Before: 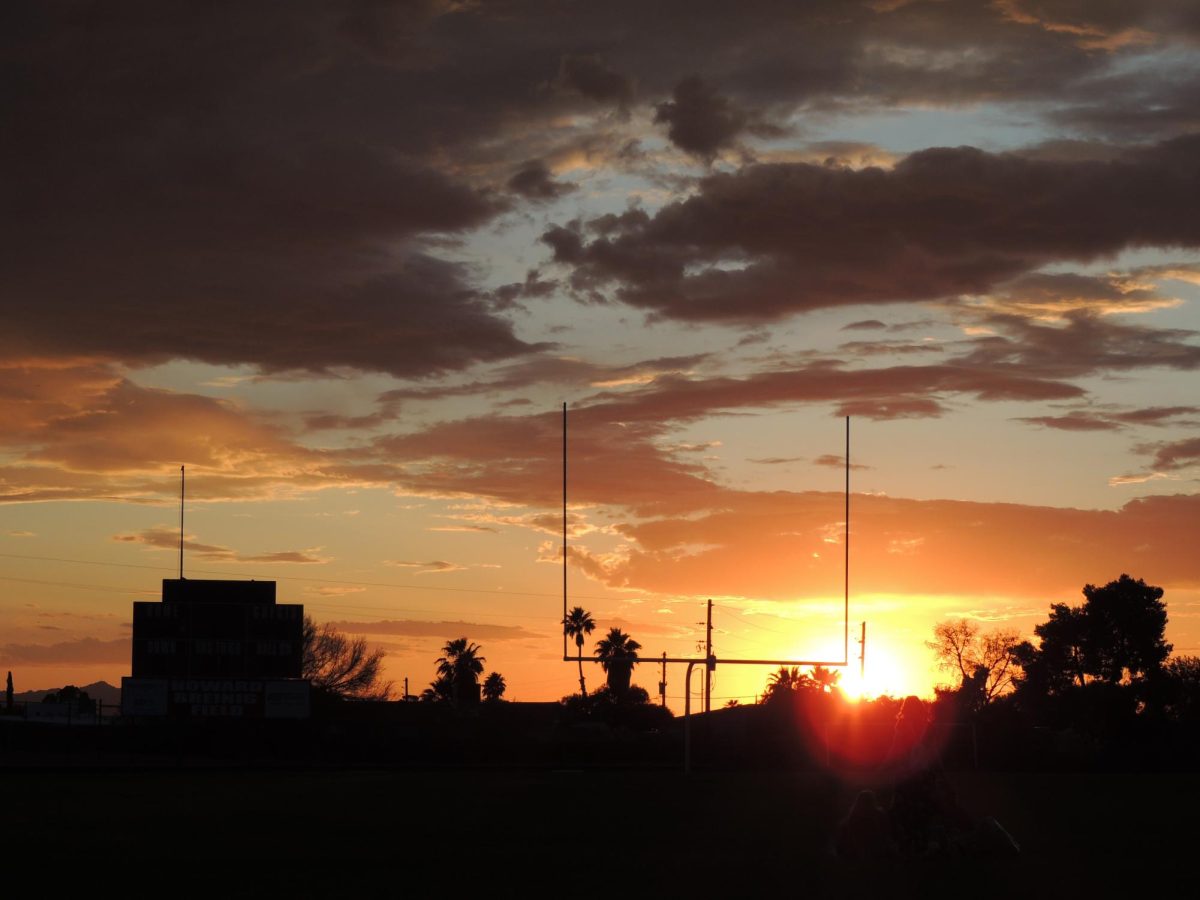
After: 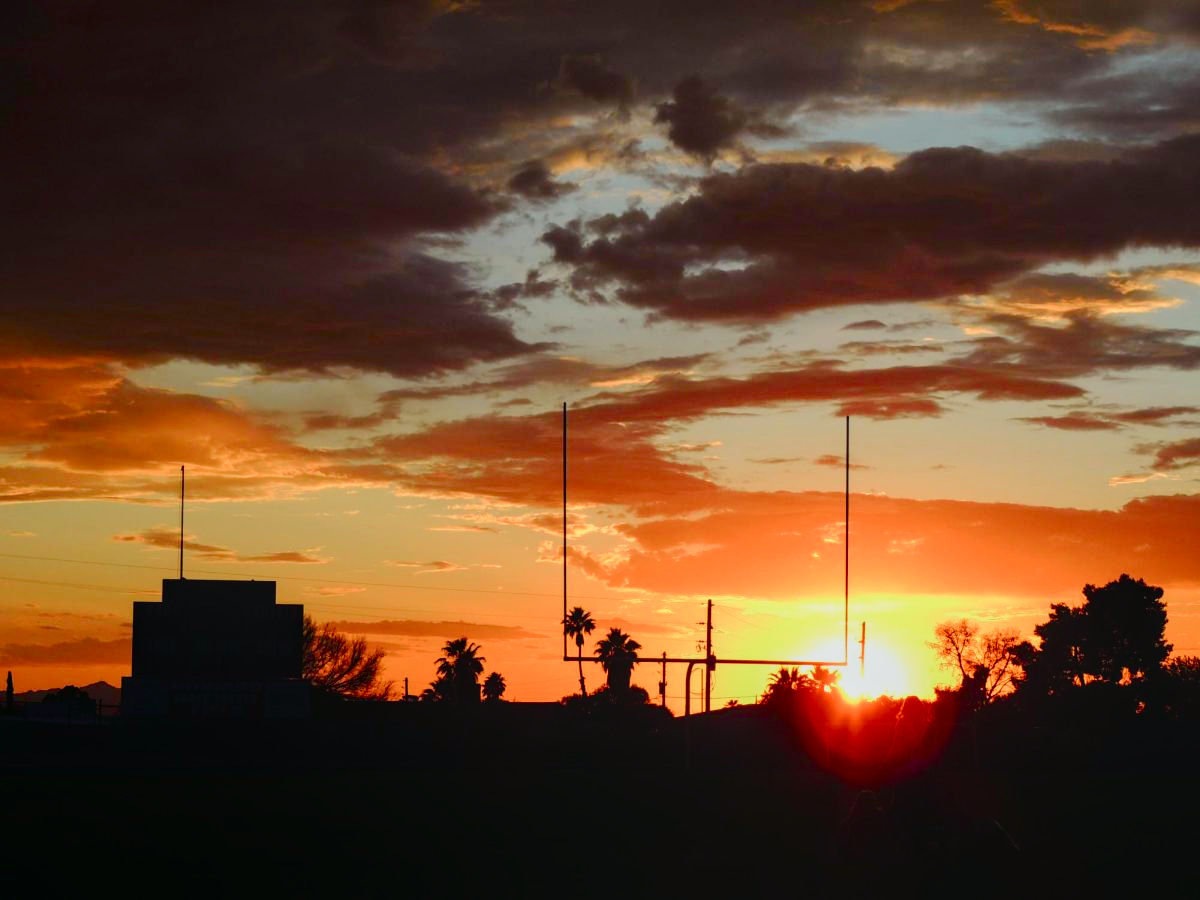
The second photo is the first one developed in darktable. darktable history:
color balance rgb: perceptual saturation grading › global saturation 20%, perceptual saturation grading › highlights -25%, perceptual saturation grading › shadows 50%
tone curve: curves: ch0 [(0, 0) (0.035, 0.011) (0.133, 0.076) (0.285, 0.265) (0.491, 0.541) (0.617, 0.693) (0.704, 0.77) (0.794, 0.865) (0.895, 0.938) (1, 0.976)]; ch1 [(0, 0) (0.318, 0.278) (0.444, 0.427) (0.502, 0.497) (0.543, 0.547) (0.601, 0.641) (0.746, 0.764) (1, 1)]; ch2 [(0, 0) (0.316, 0.292) (0.381, 0.37) (0.423, 0.448) (0.476, 0.482) (0.502, 0.5) (0.543, 0.547) (0.587, 0.613) (0.642, 0.672) (0.704, 0.727) (0.865, 0.827) (1, 0.951)], color space Lab, independent channels, preserve colors none
local contrast: detail 110%
